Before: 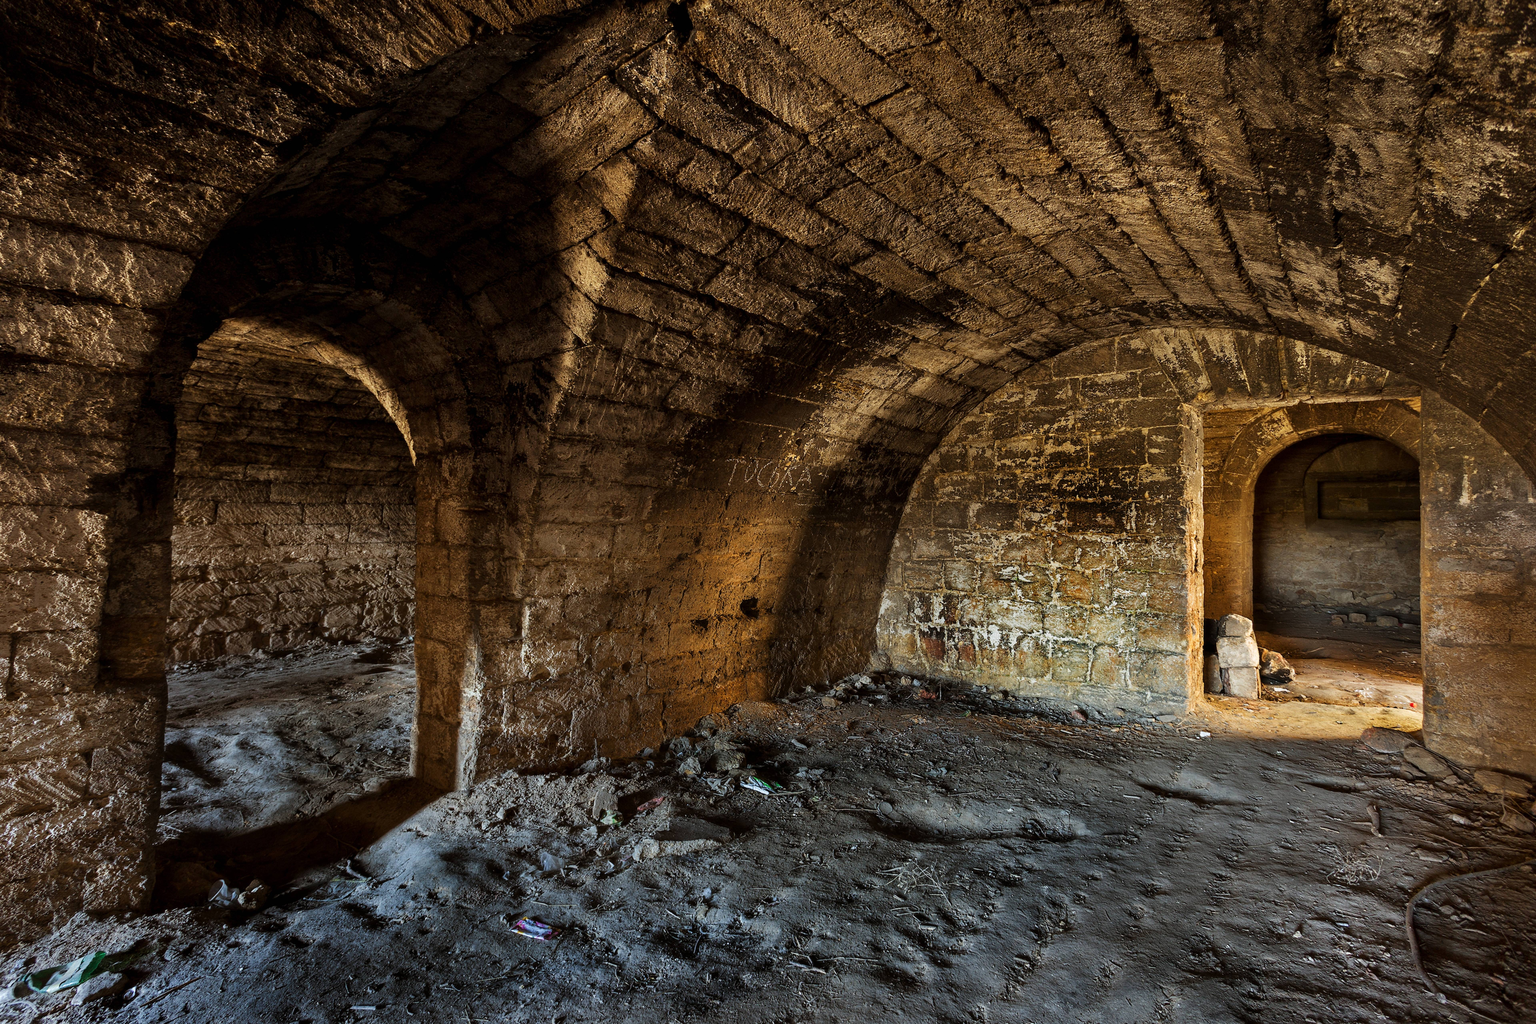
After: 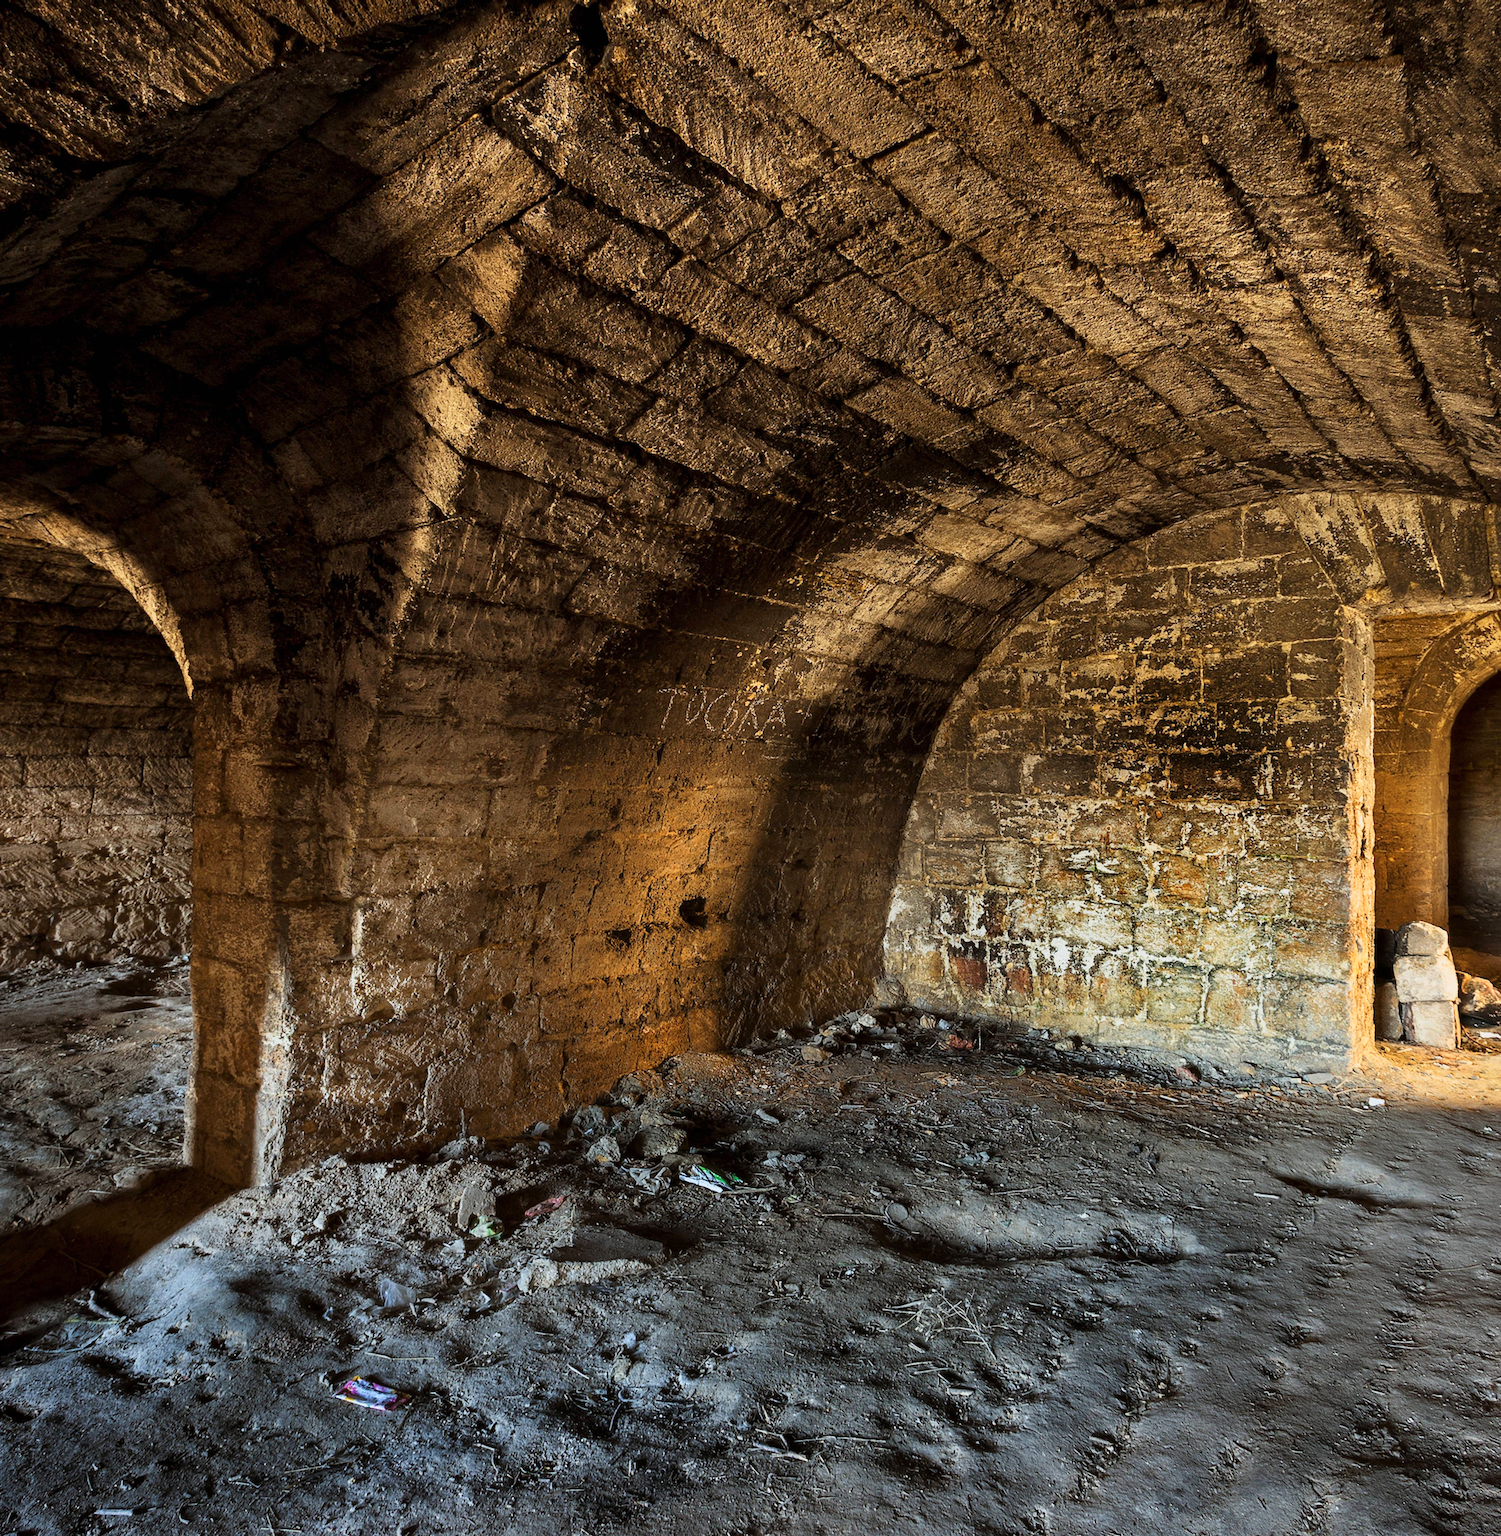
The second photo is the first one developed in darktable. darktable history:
base curve: curves: ch0 [(0, 0) (0.088, 0.125) (0.176, 0.251) (0.354, 0.501) (0.613, 0.749) (1, 0.877)]
crop and rotate: left 18.725%, right 16.09%
